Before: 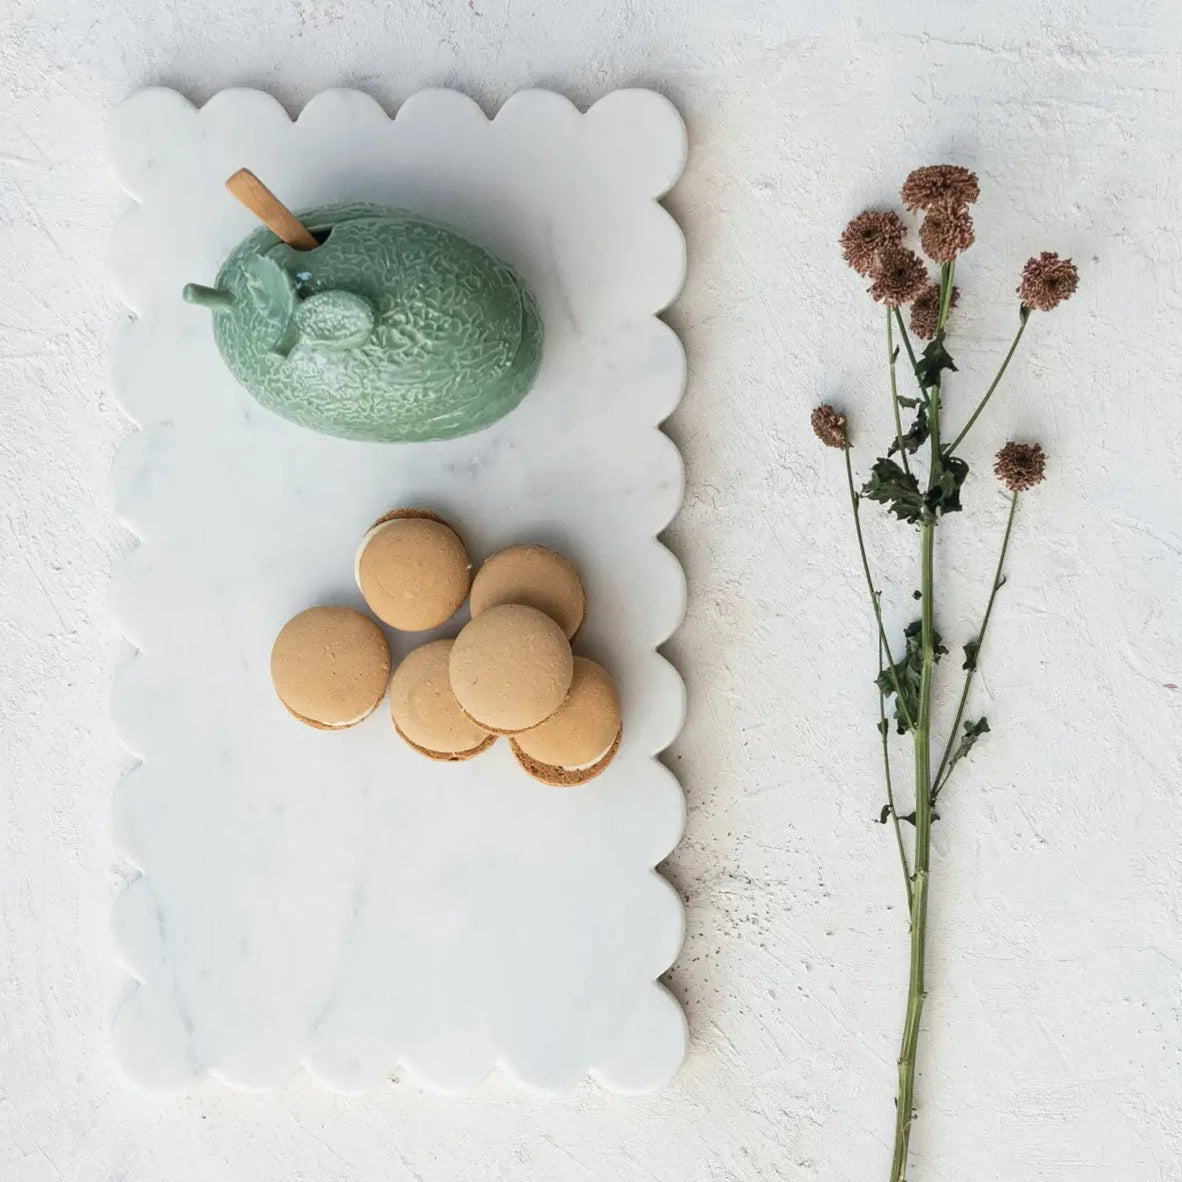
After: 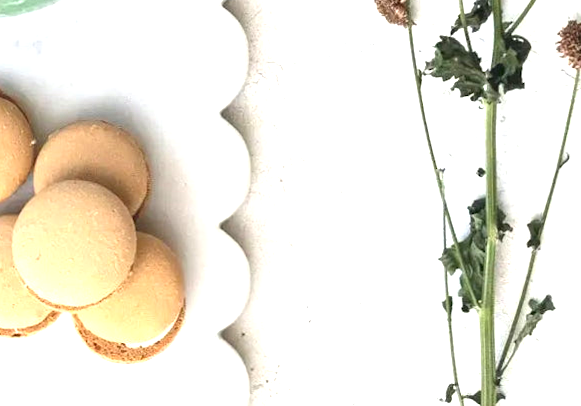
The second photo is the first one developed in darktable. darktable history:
crop: left 36.607%, top 34.735%, right 13.146%, bottom 30.611%
rotate and perspective: rotation 0.226°, lens shift (vertical) -0.042, crop left 0.023, crop right 0.982, crop top 0.006, crop bottom 0.994
exposure: black level correction 0, exposure 1.2 EV, compensate exposure bias true, compensate highlight preservation false
